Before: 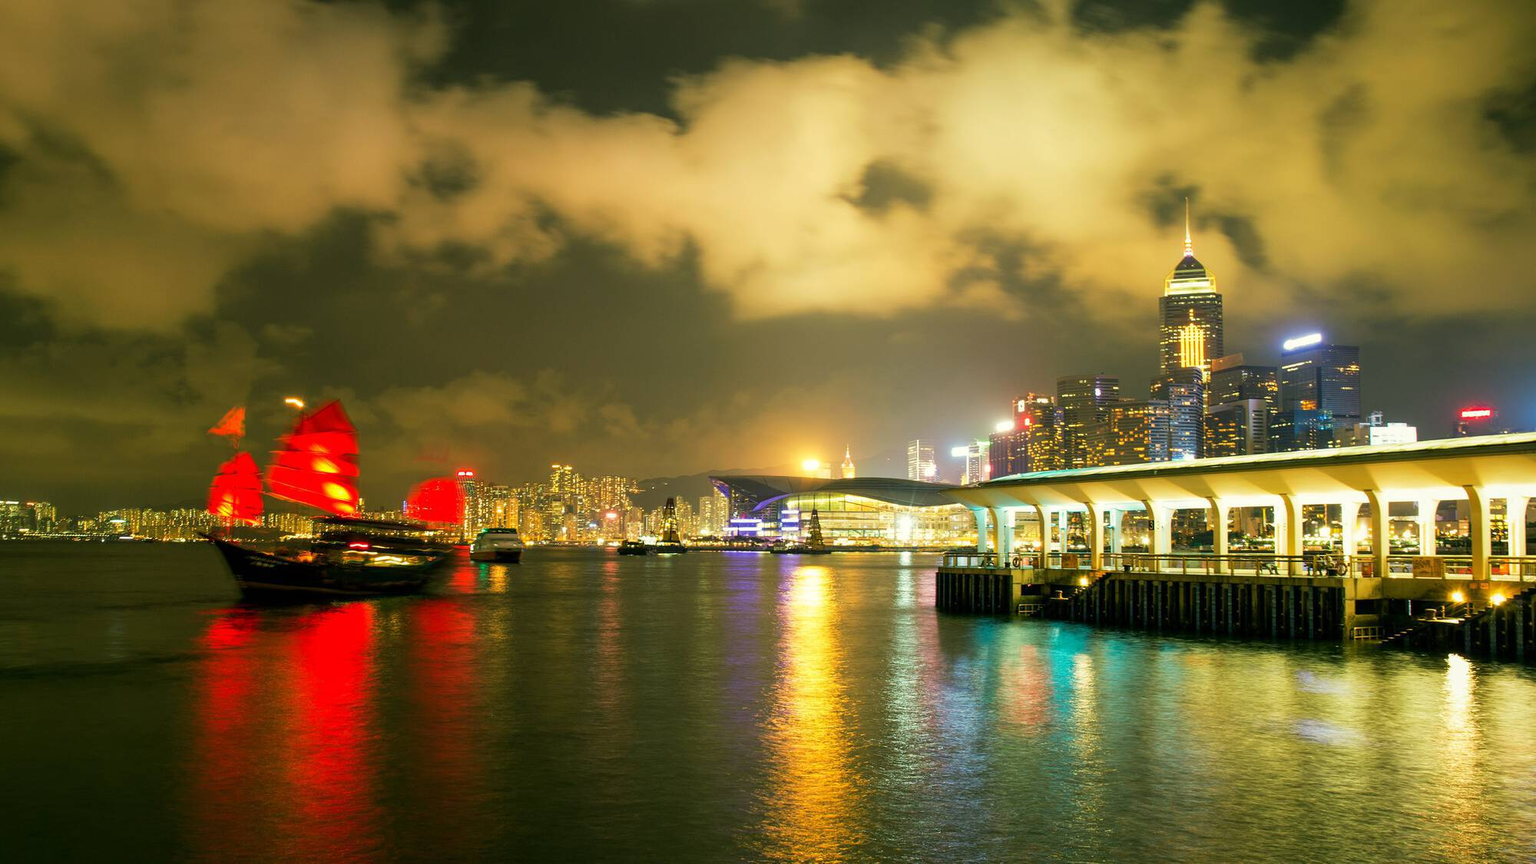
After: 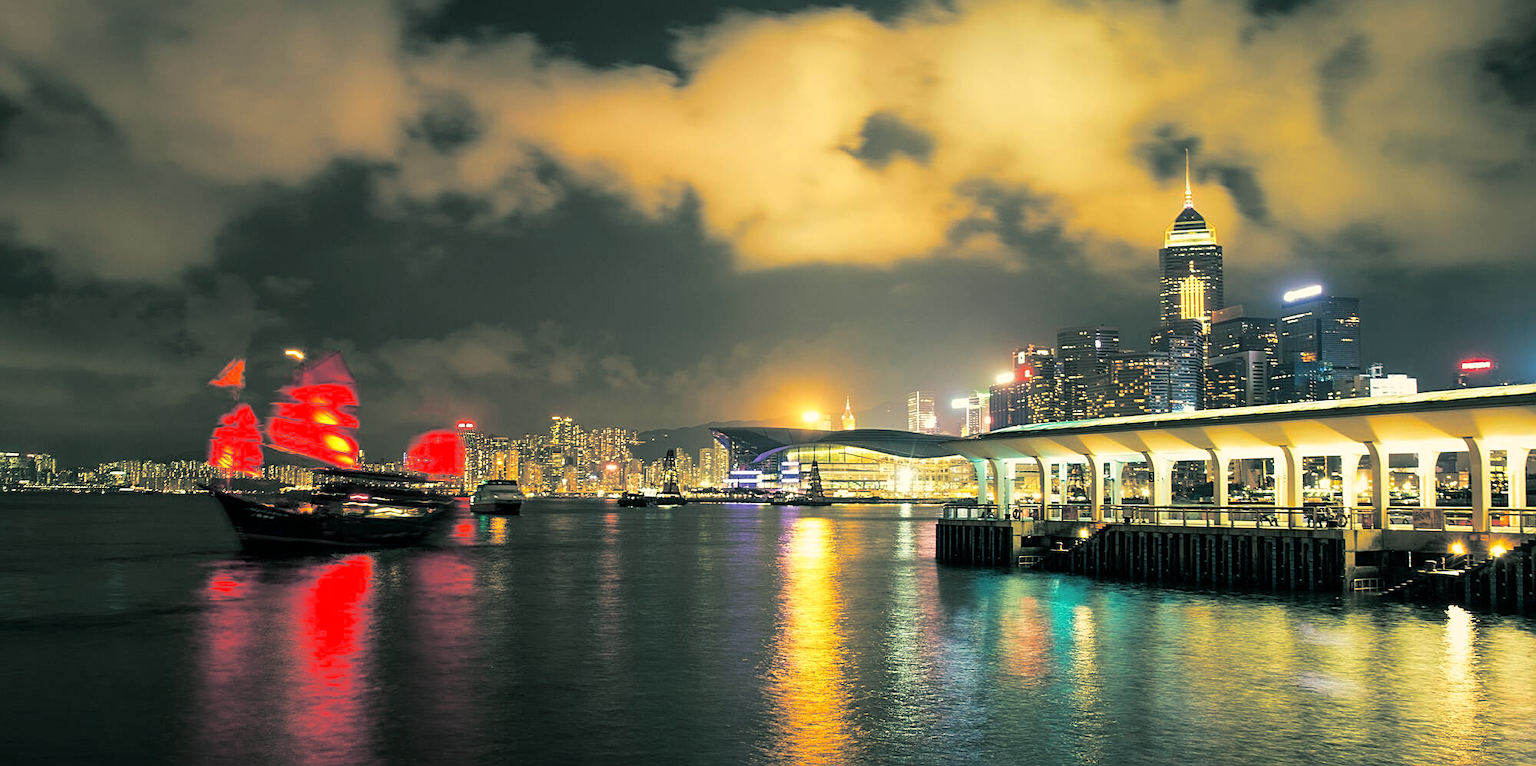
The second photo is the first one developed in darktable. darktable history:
sharpen: on, module defaults
crop and rotate: top 5.609%, bottom 5.609%
split-toning: shadows › hue 205.2°, shadows › saturation 0.43, highlights › hue 54°, highlights › saturation 0.54
white balance: red 1.045, blue 0.932
